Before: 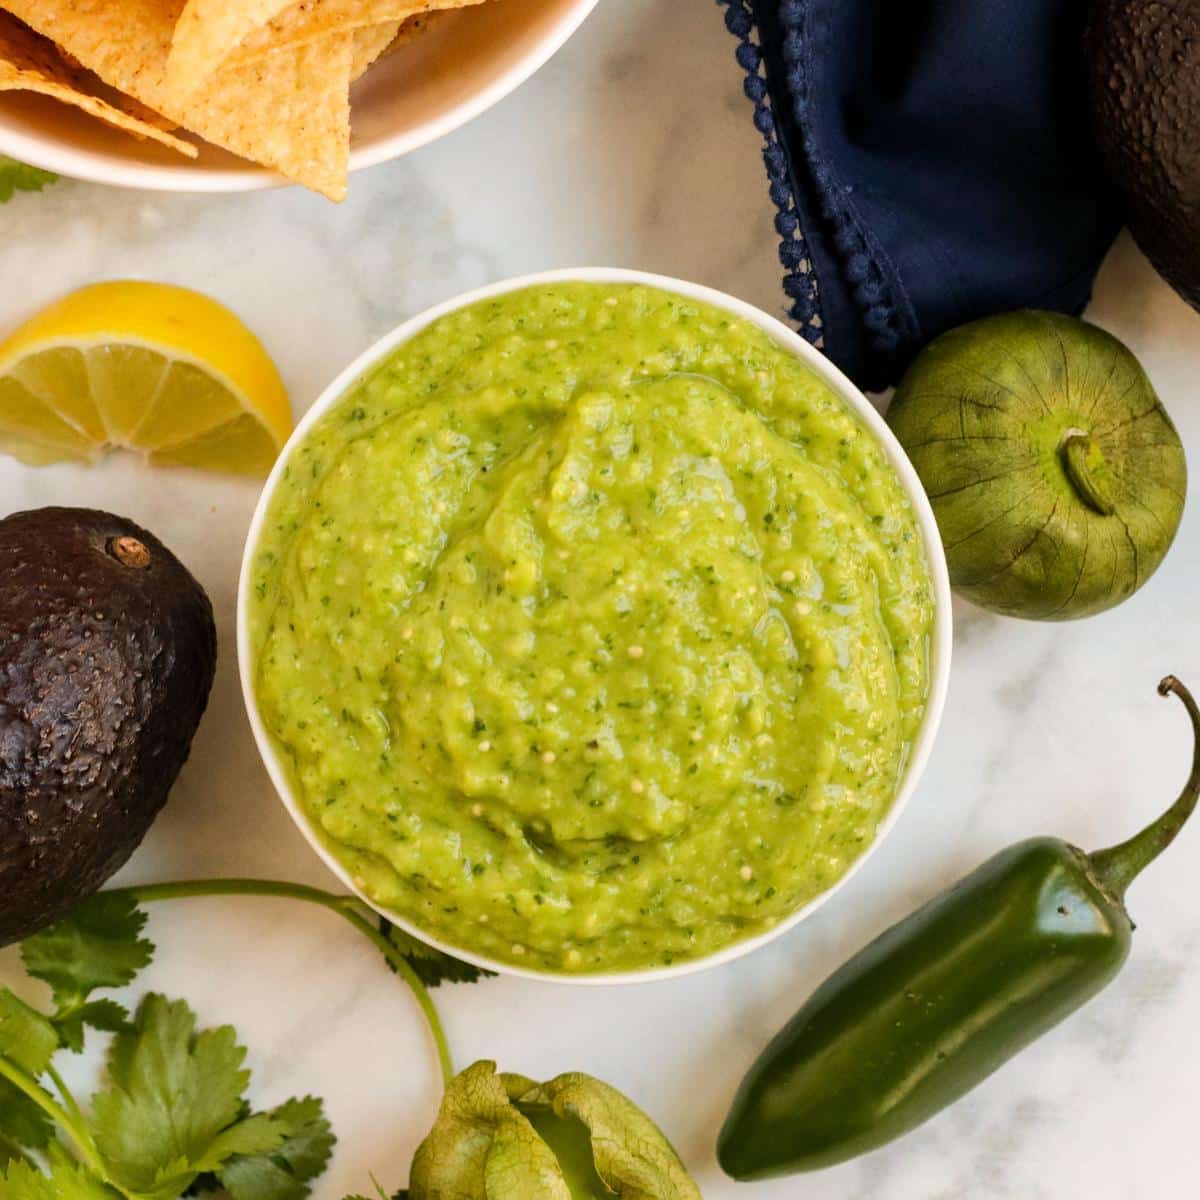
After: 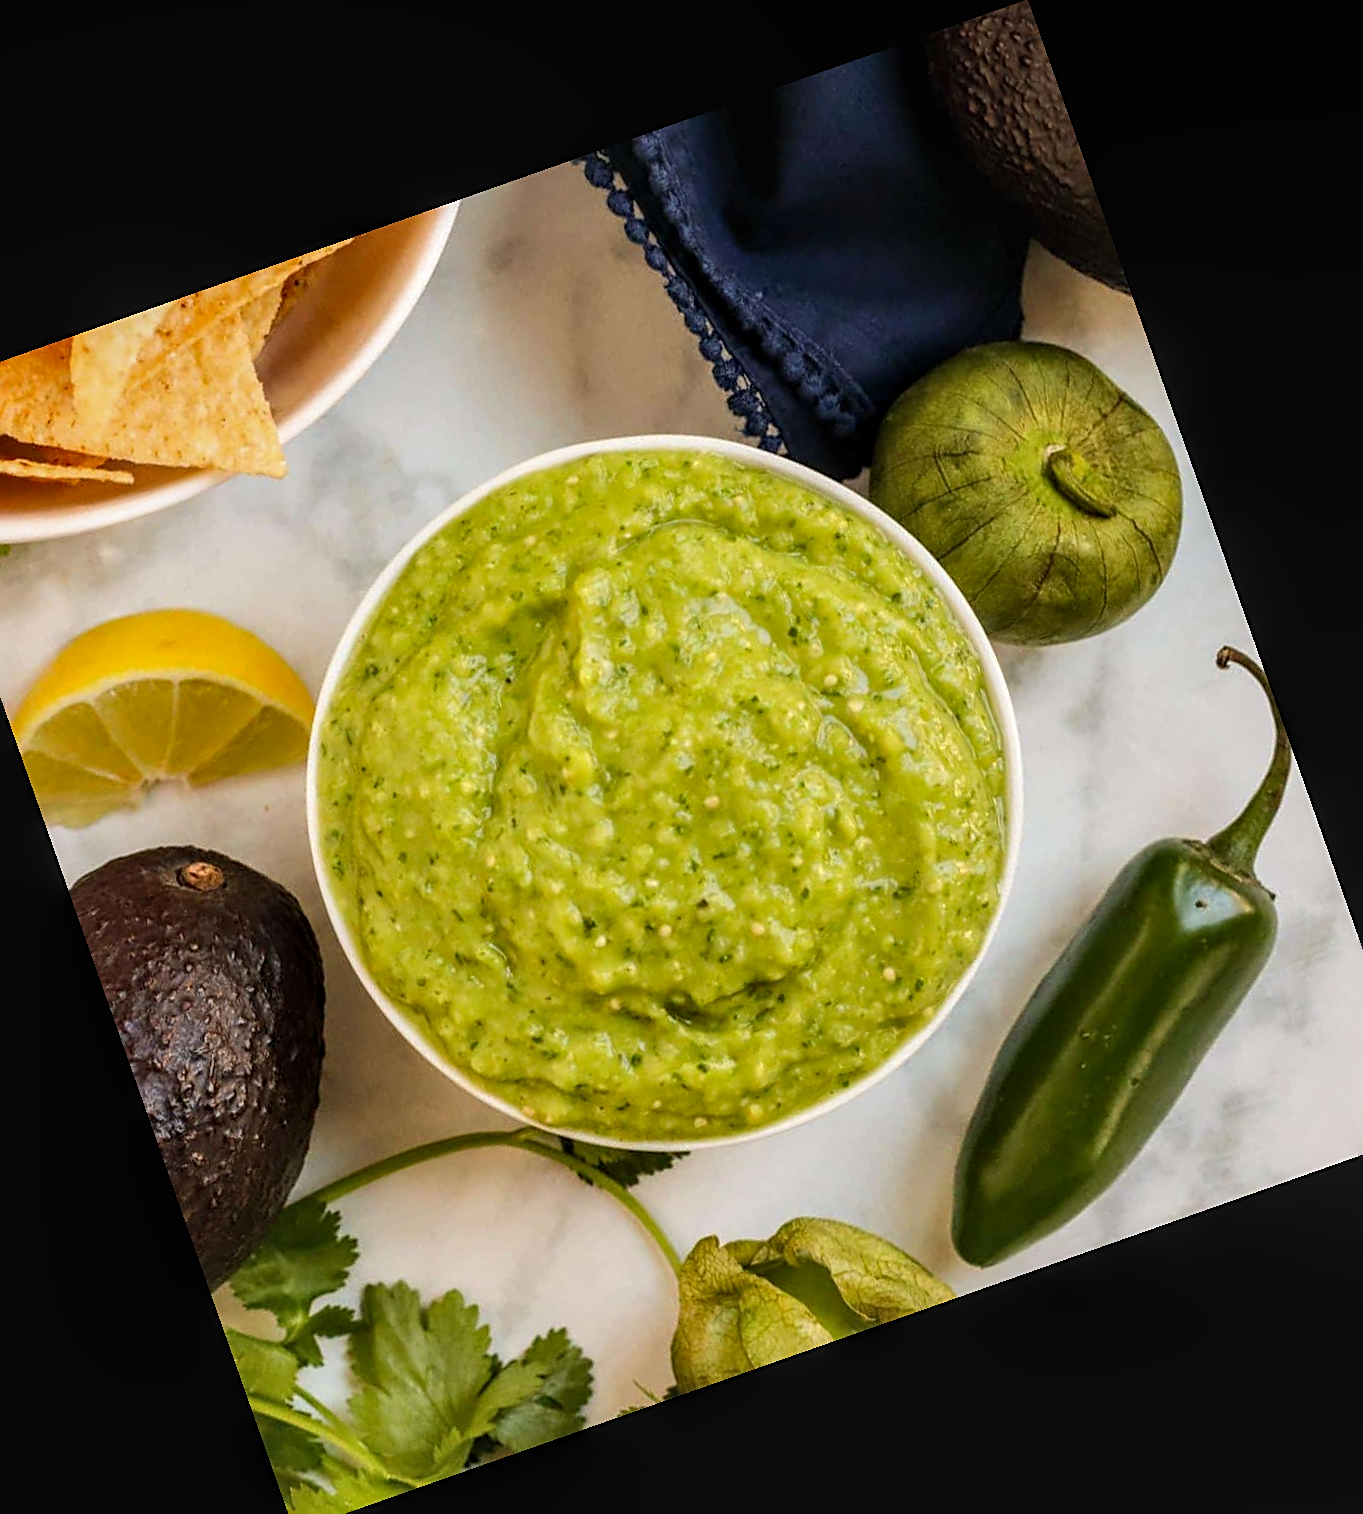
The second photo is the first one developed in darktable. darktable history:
crop and rotate: angle 19.43°, left 6.812%, right 4.125%, bottom 1.087%
sharpen: on, module defaults
local contrast: on, module defaults
